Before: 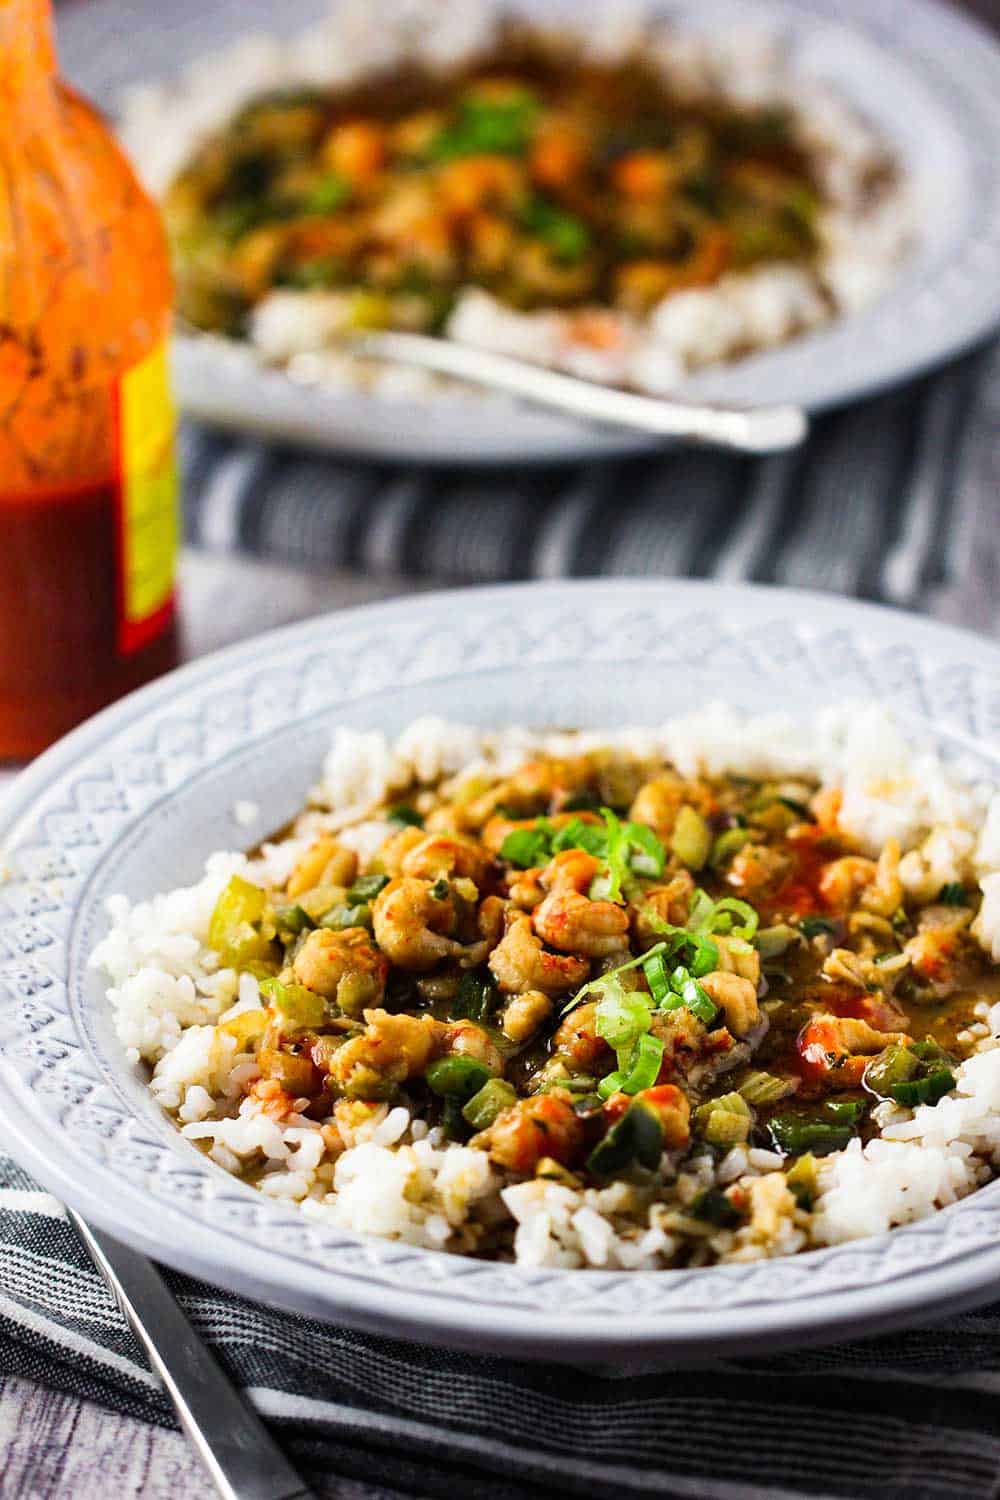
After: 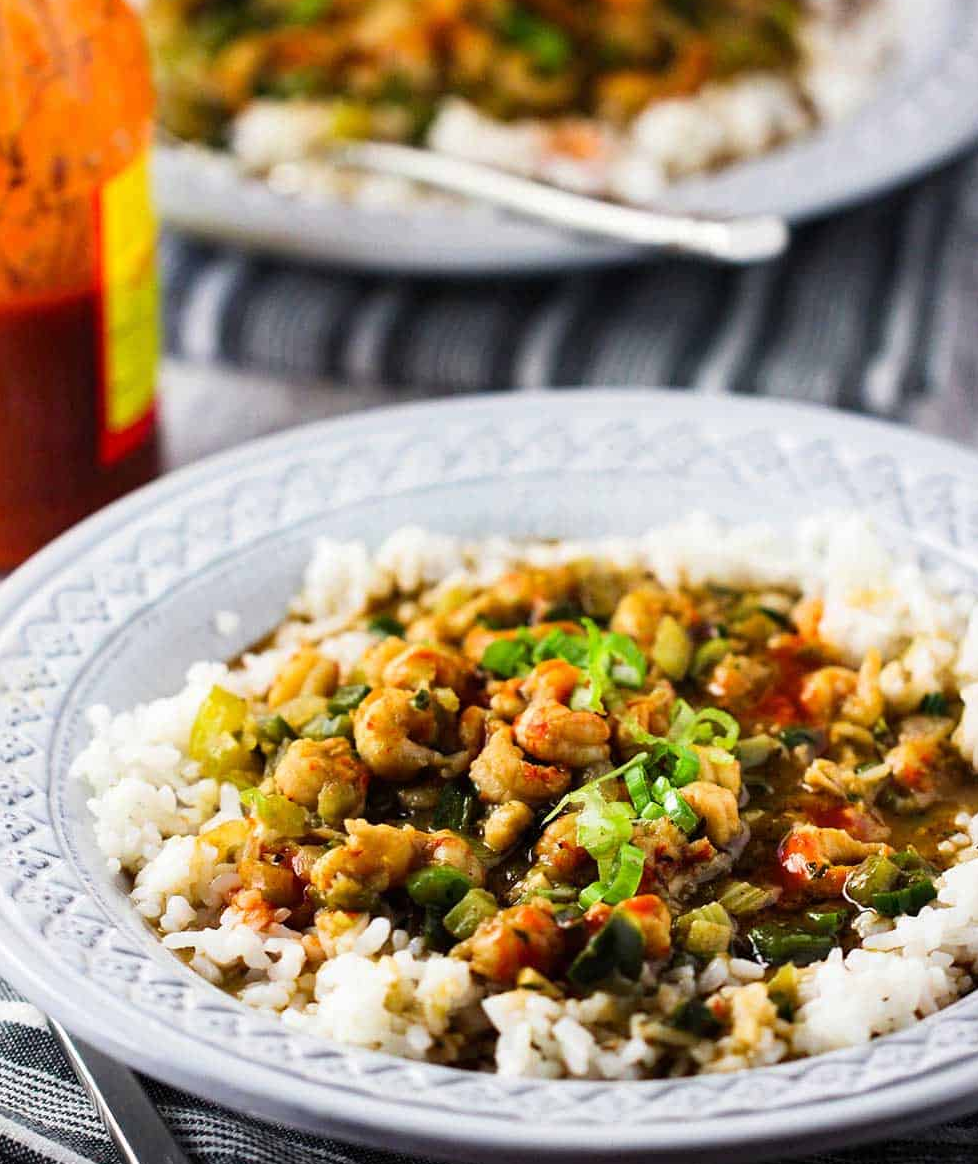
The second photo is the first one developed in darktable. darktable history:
crop and rotate: left 1.926%, top 12.739%, right 0.248%, bottom 9.597%
